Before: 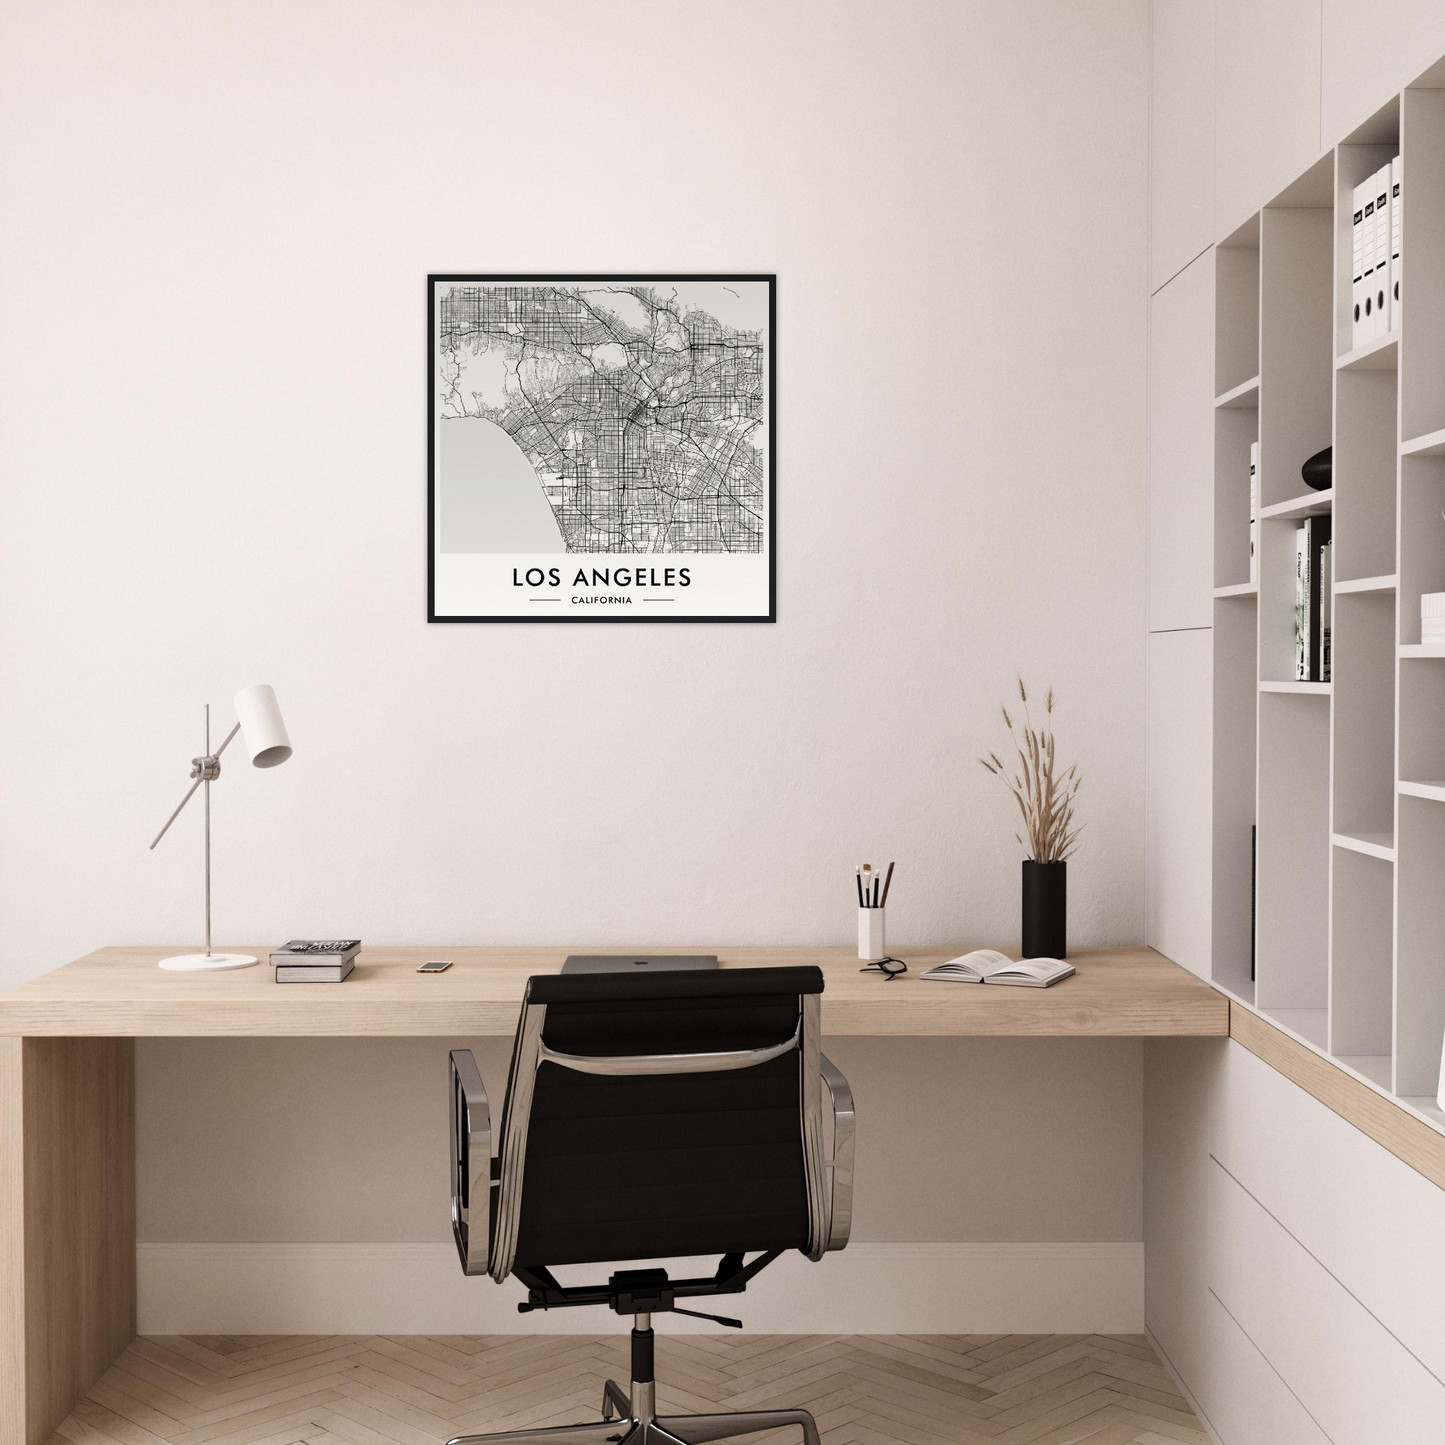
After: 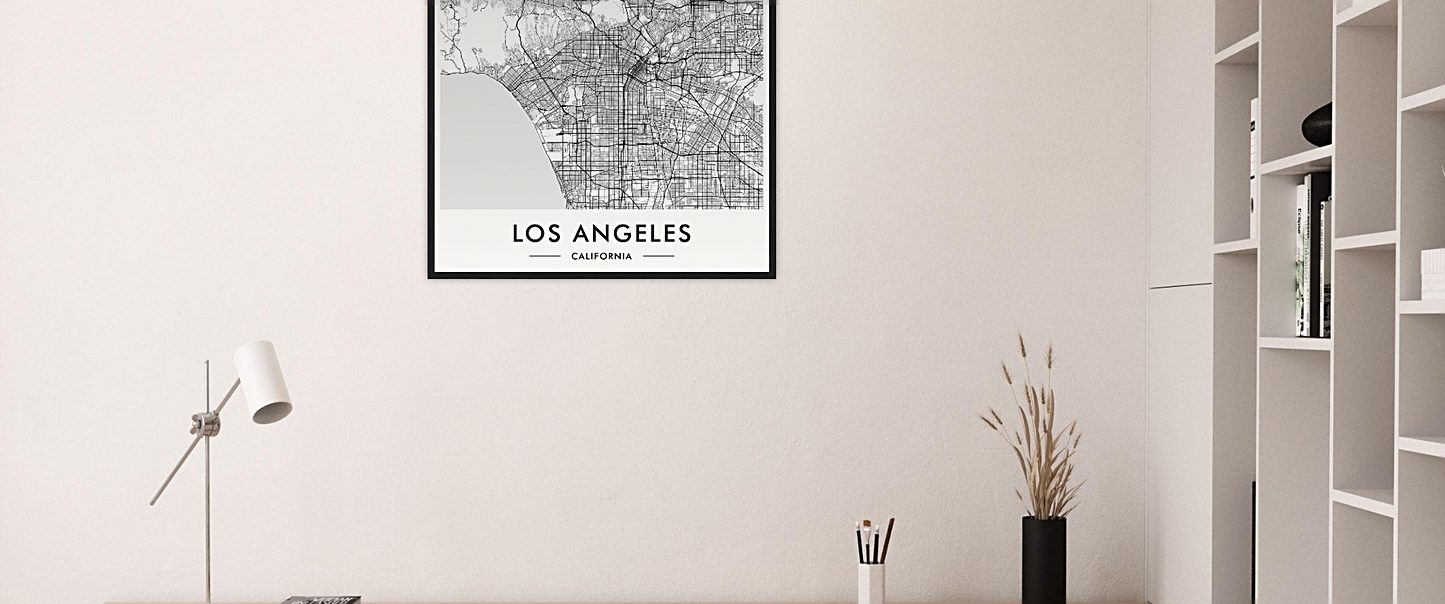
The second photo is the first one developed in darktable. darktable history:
crop and rotate: top 23.84%, bottom 34.294%
sharpen: on, module defaults
